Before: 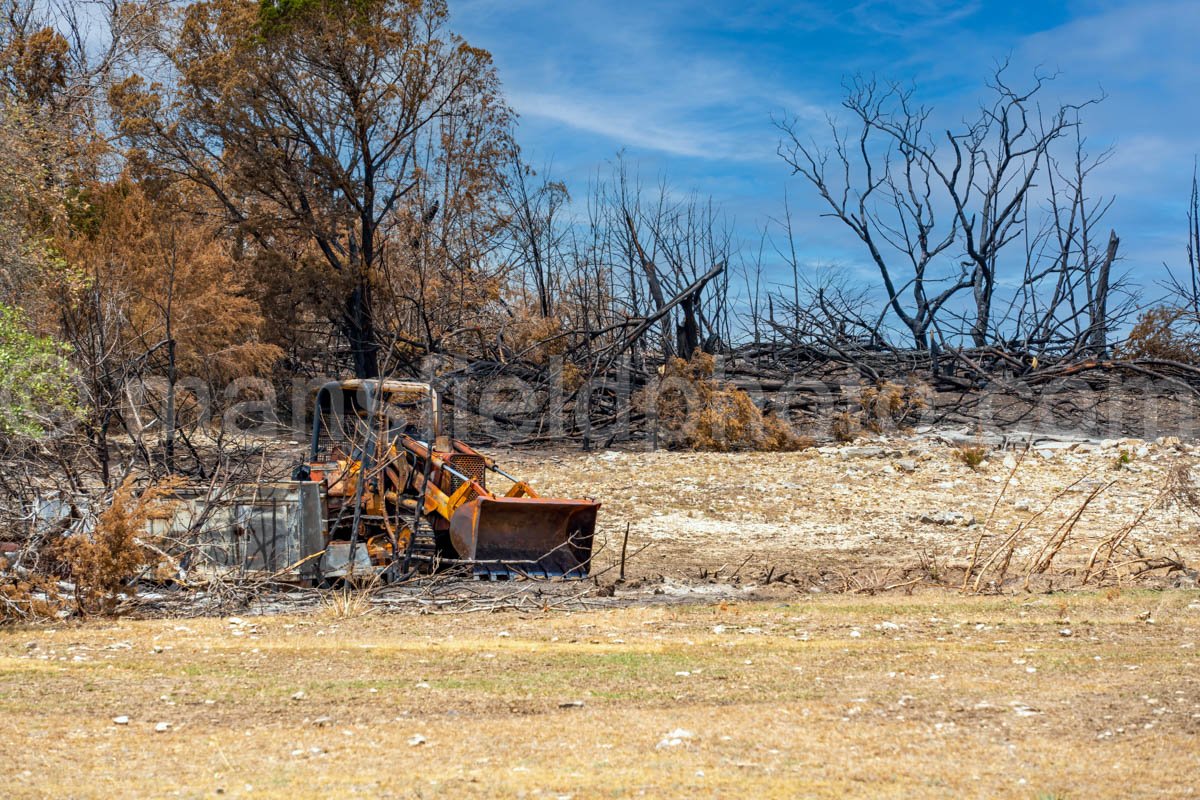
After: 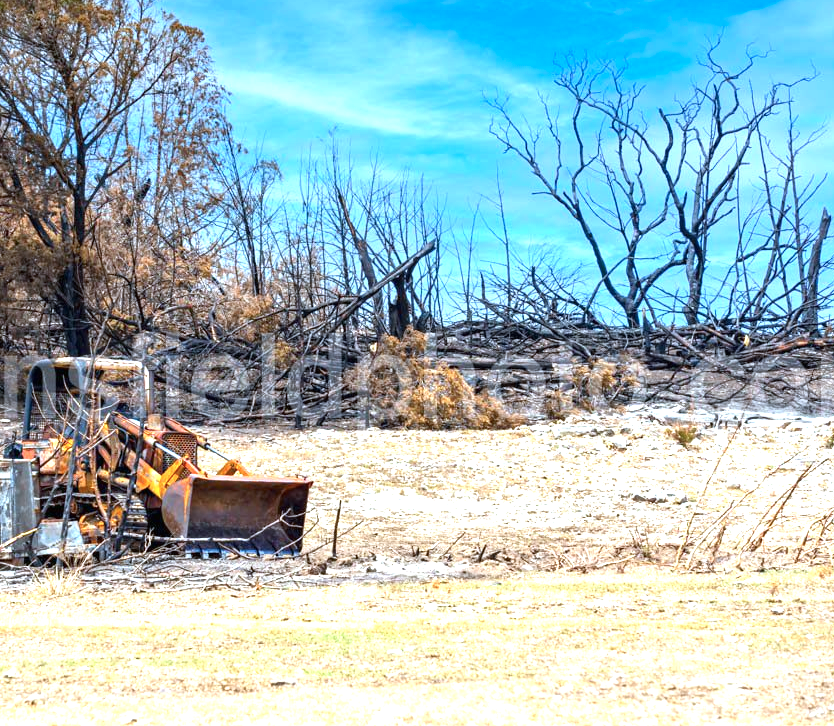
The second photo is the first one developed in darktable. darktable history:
crop and rotate: left 24.034%, top 2.838%, right 6.406%, bottom 6.299%
exposure: black level correction 0, exposure 1.2 EV, compensate highlight preservation false
white balance: red 0.986, blue 1.01
color calibration: x 0.37, y 0.382, temperature 4313.32 K
